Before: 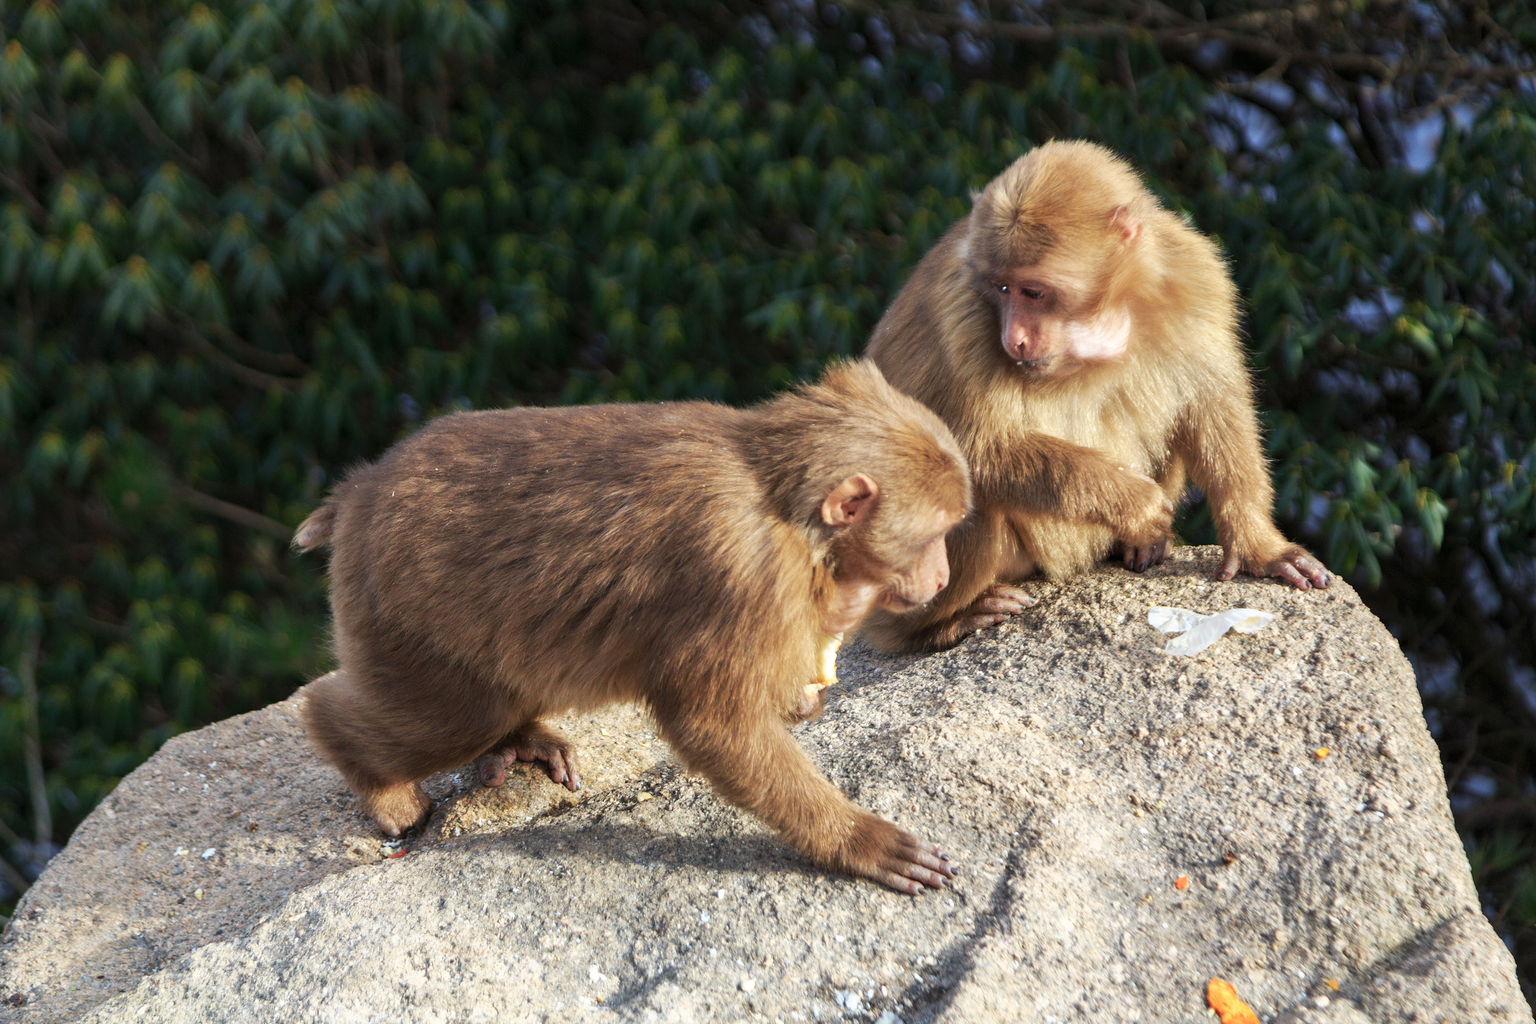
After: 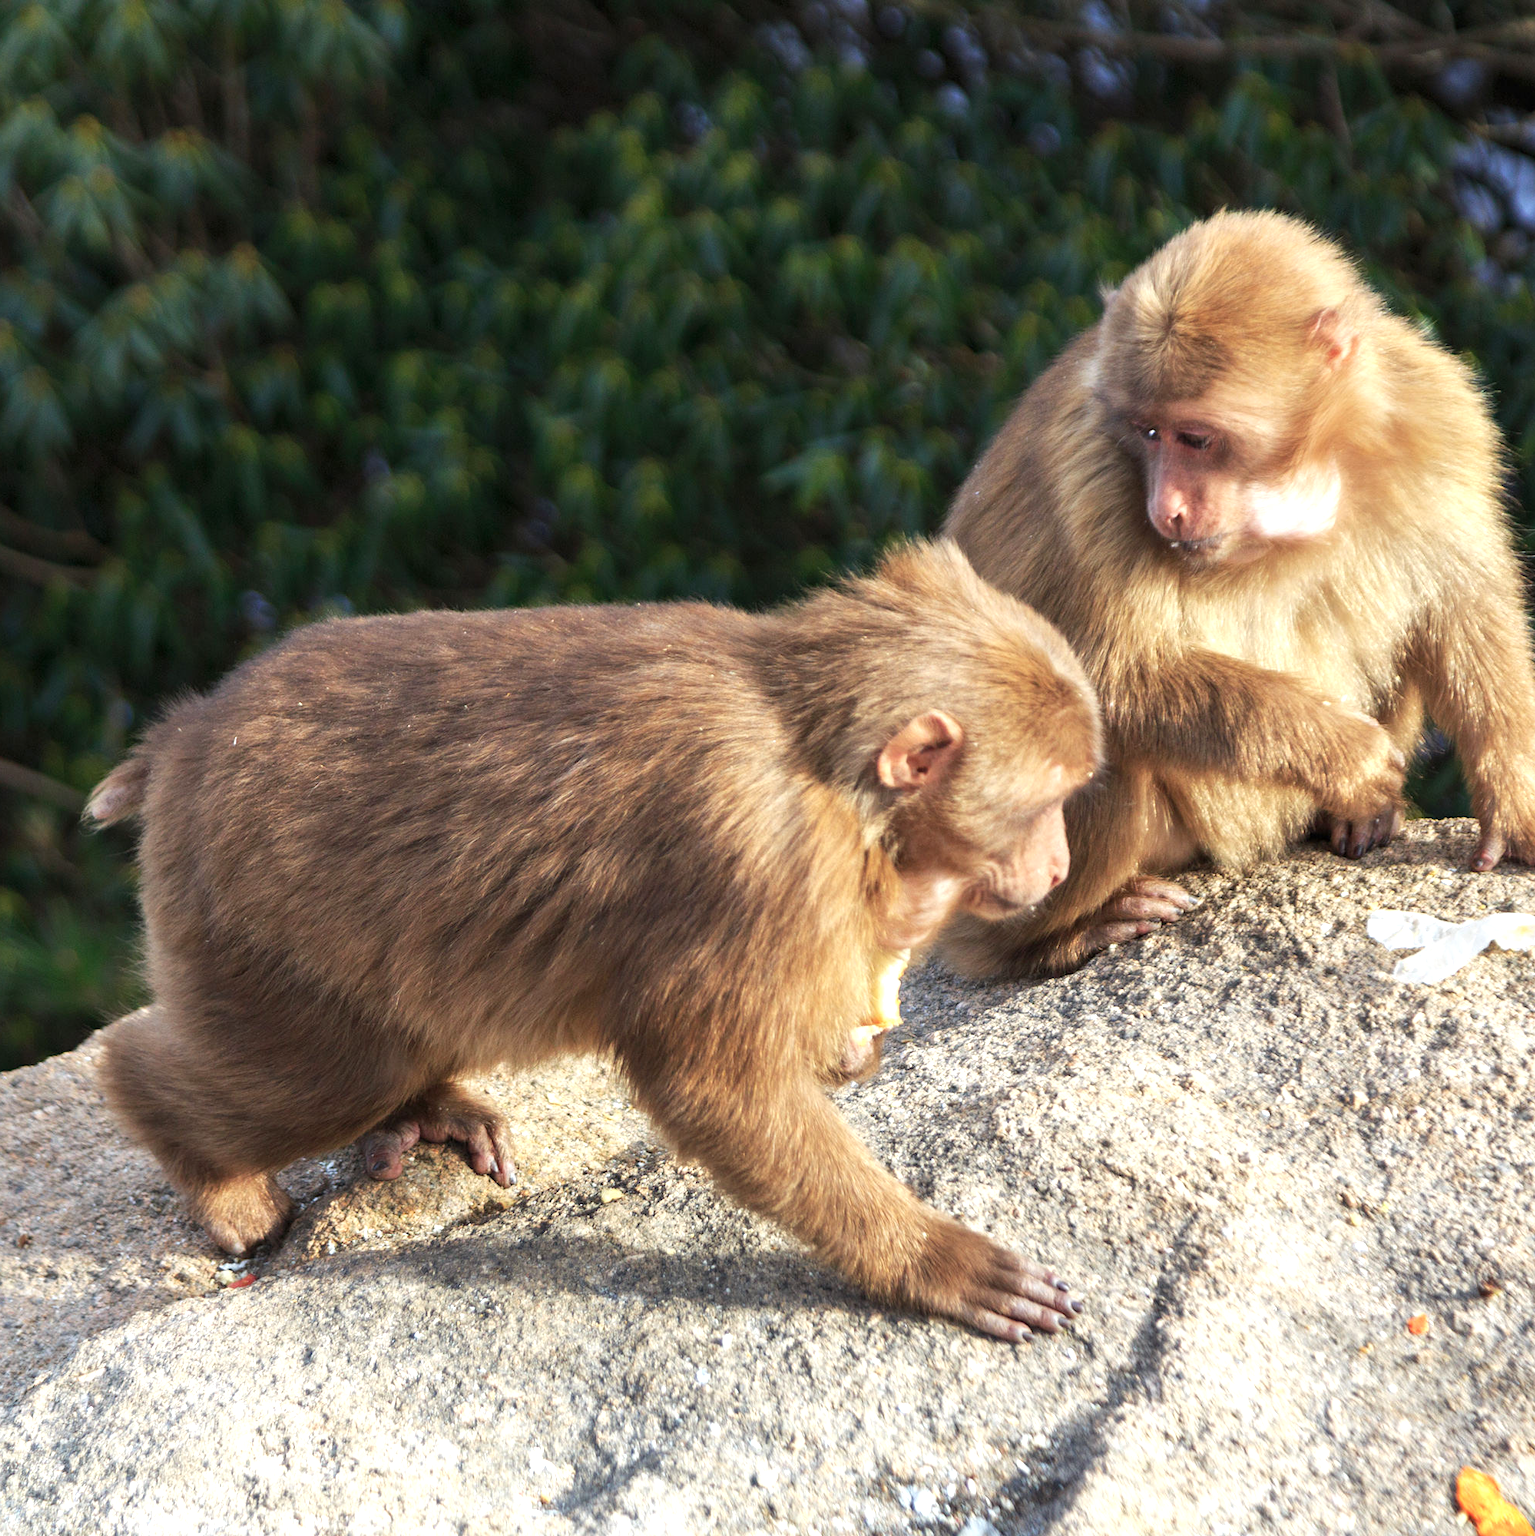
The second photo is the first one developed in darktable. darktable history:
crop: left 15.419%, right 17.914%
exposure: exposure 0.426 EV, compensate highlight preservation false
